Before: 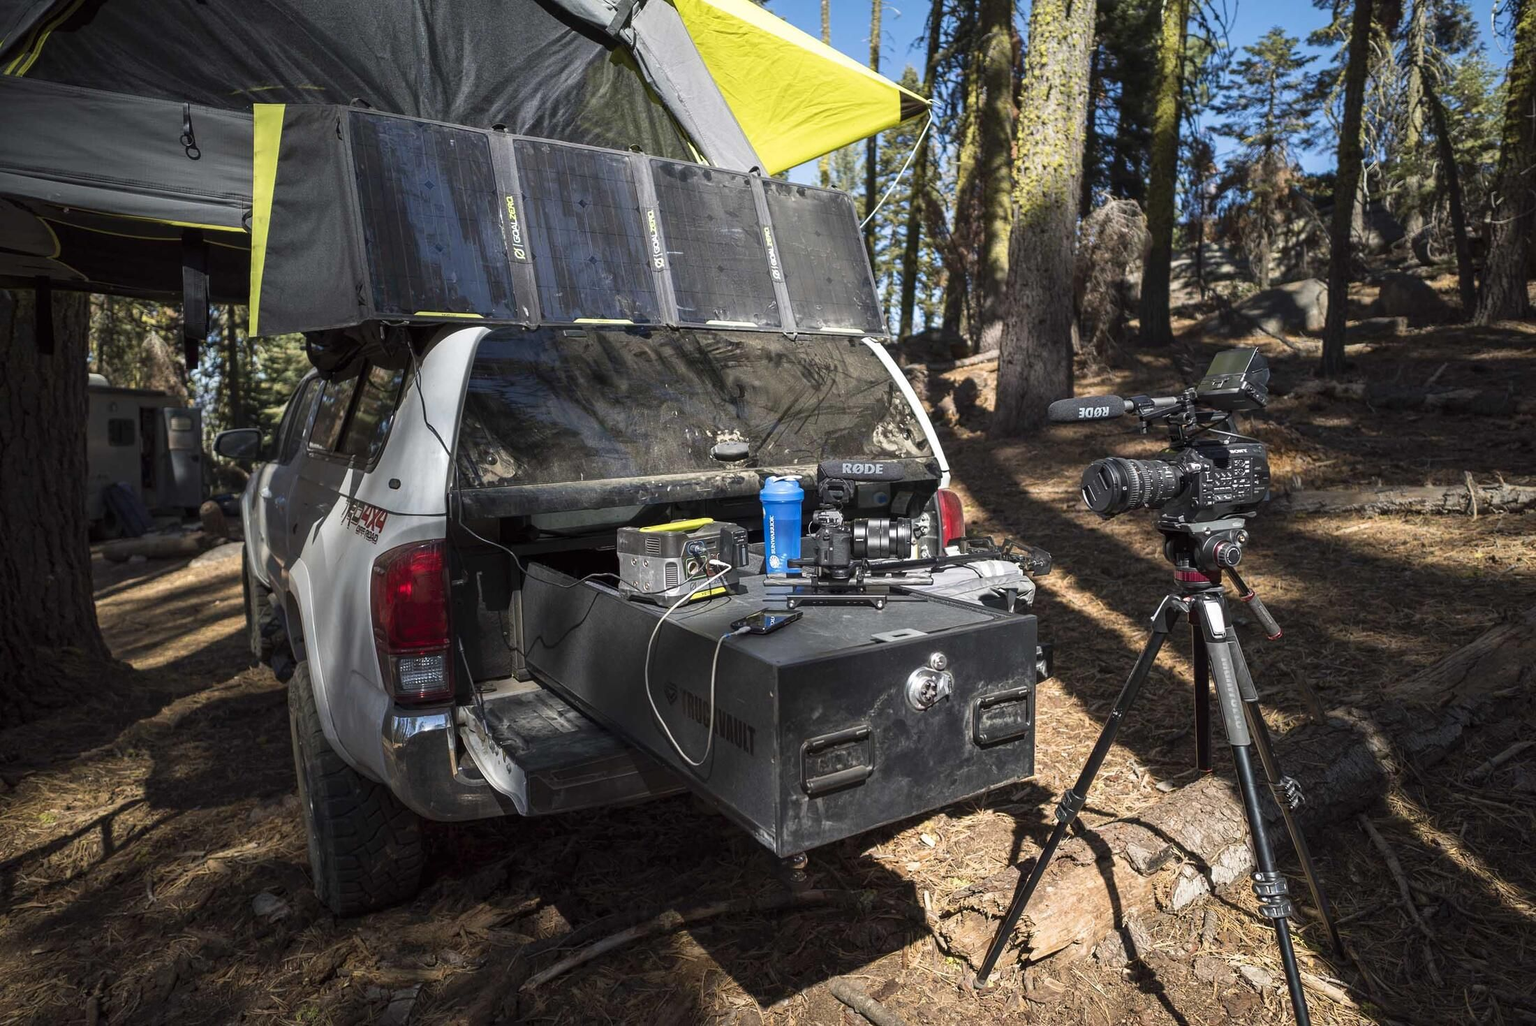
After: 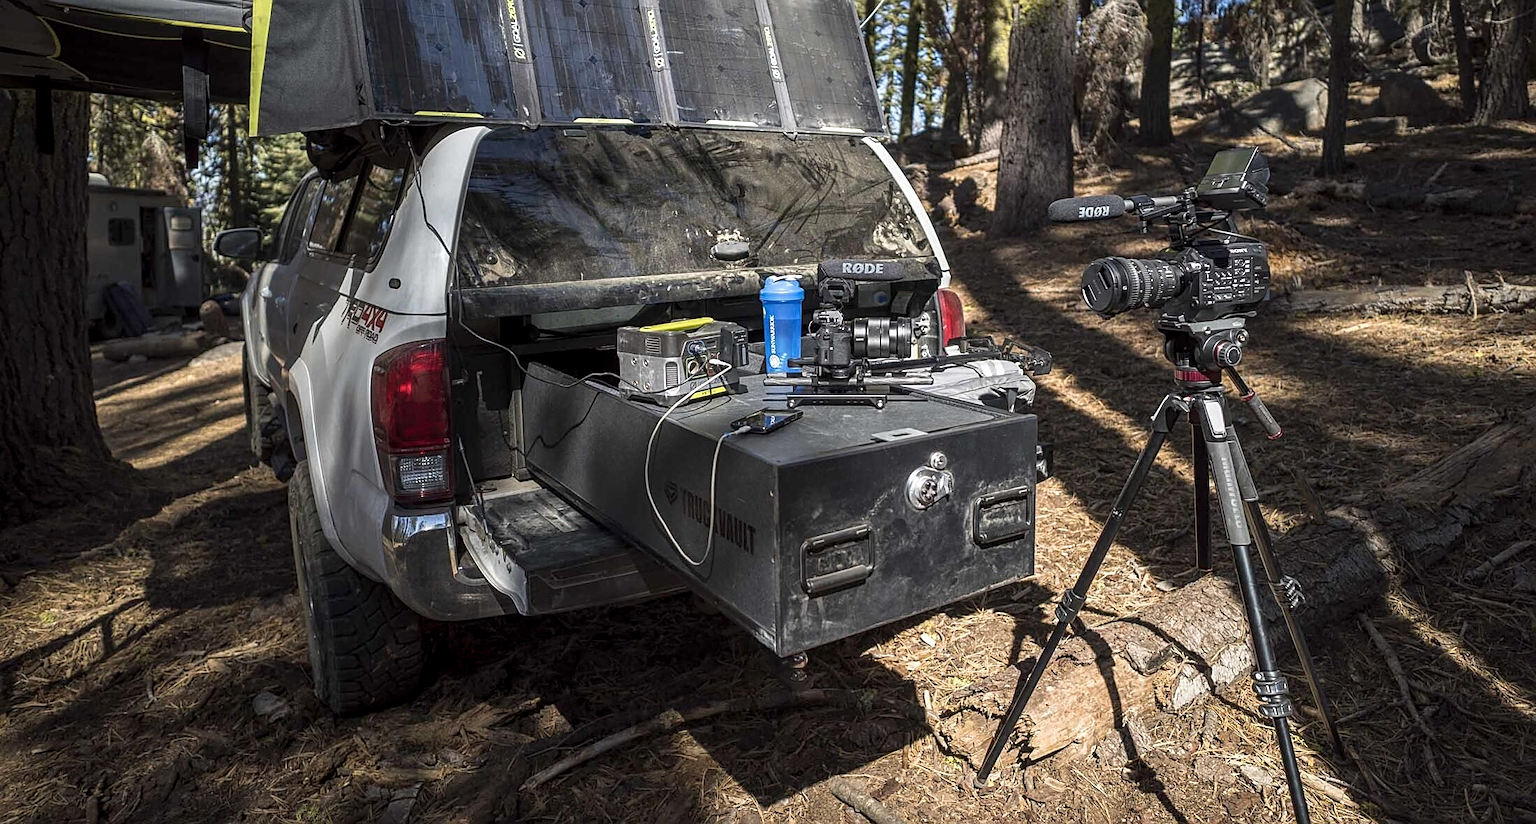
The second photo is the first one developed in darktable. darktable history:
sharpen: on, module defaults
local contrast: on, module defaults
crop and rotate: top 19.565%
